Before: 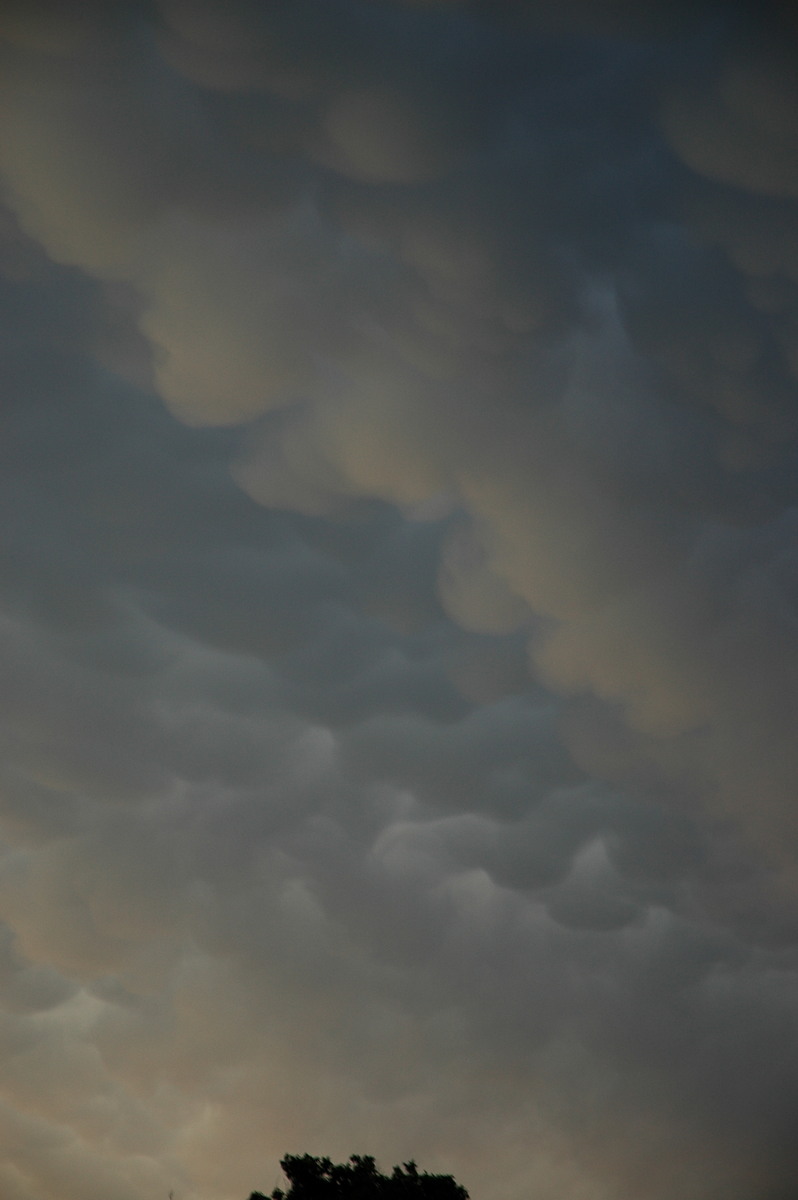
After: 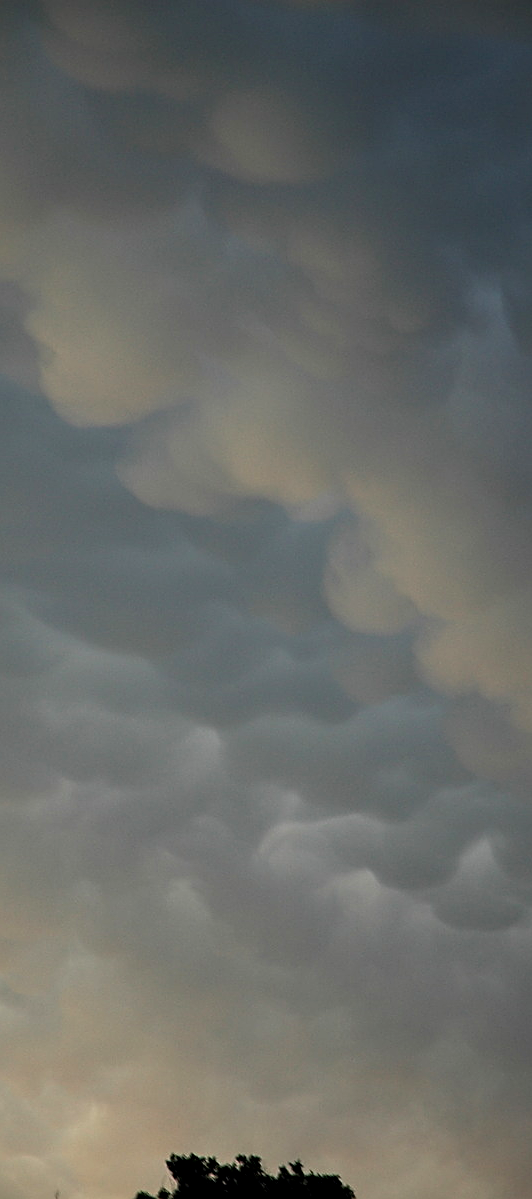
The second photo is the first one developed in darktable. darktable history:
contrast equalizer: octaves 7, y [[0.6 ×6], [0.55 ×6], [0 ×6], [0 ×6], [0 ×6]], mix 0.319
exposure: exposure 0.661 EV, compensate highlight preservation false
sharpen: on, module defaults
crop and rotate: left 14.388%, right 18.937%
